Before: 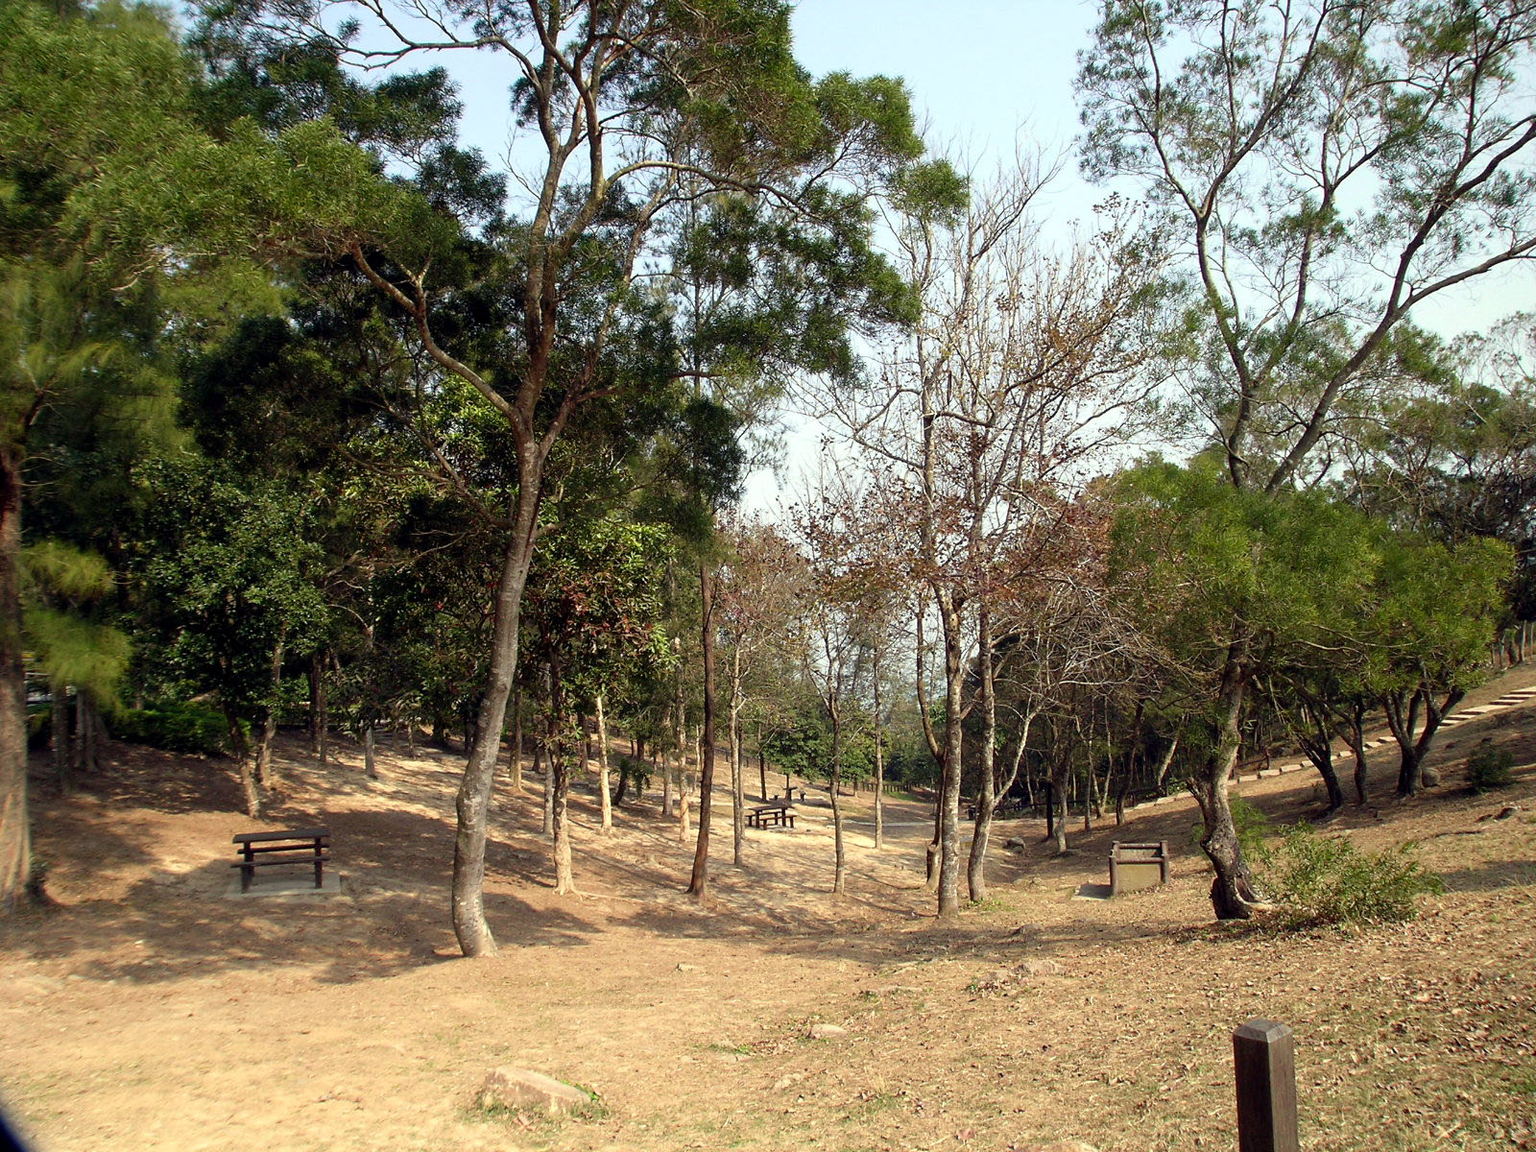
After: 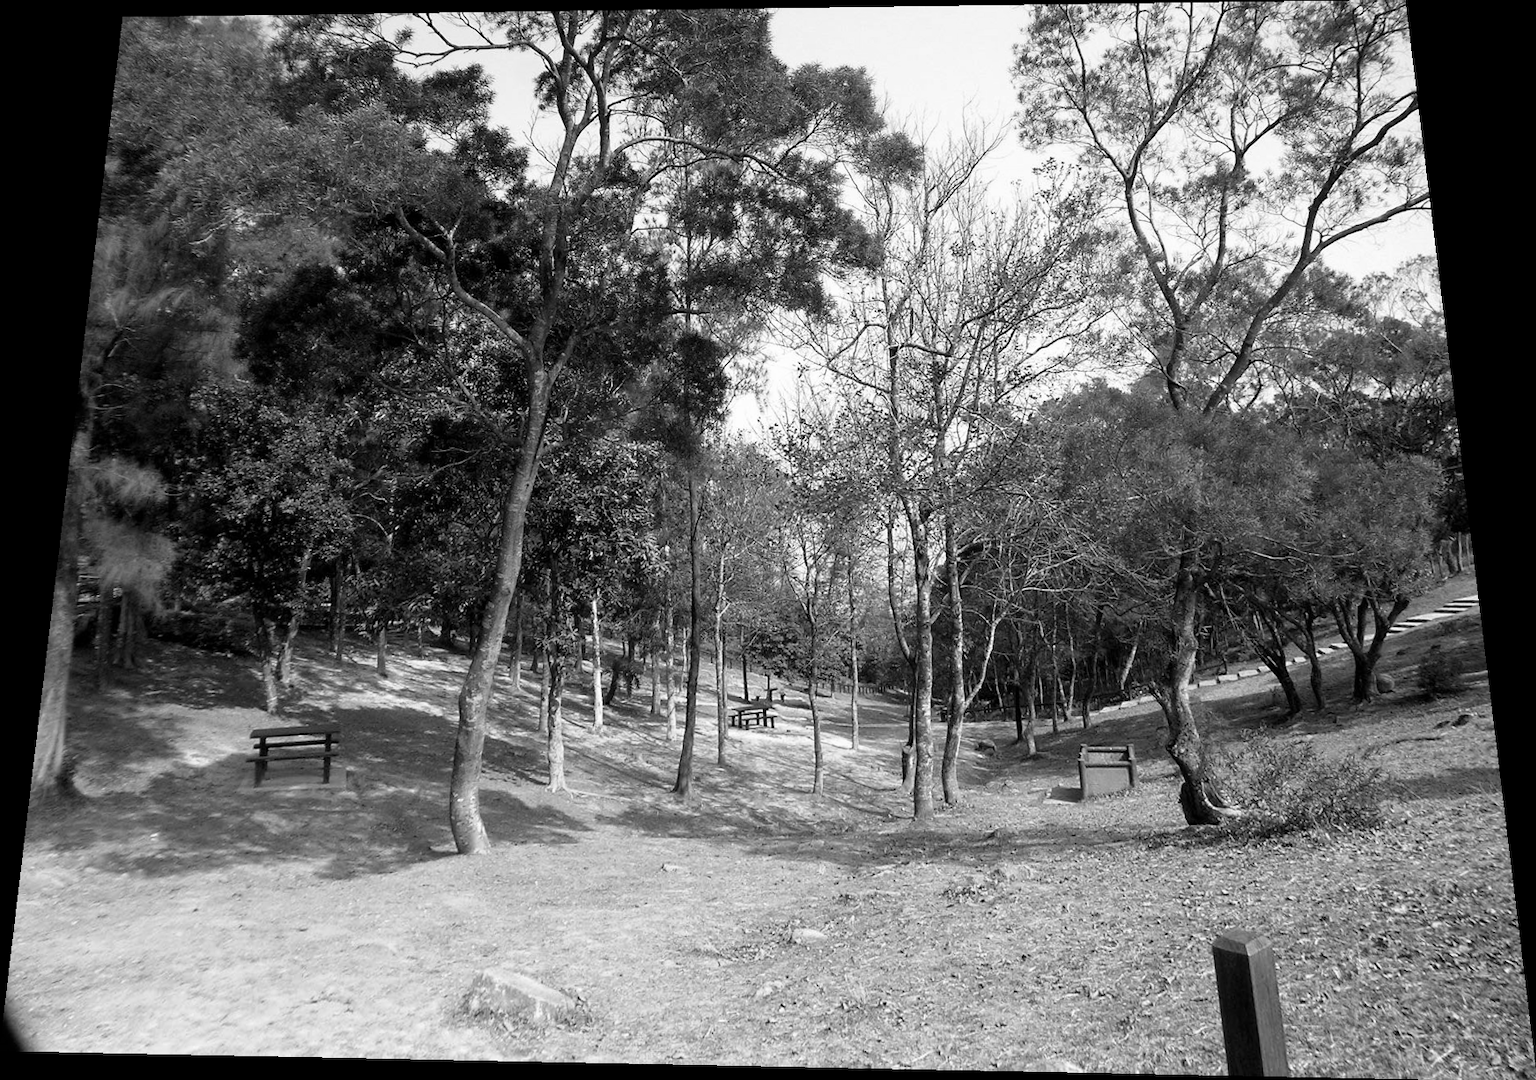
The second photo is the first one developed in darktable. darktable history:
rotate and perspective: rotation 0.128°, lens shift (vertical) -0.181, lens shift (horizontal) -0.044, shear 0.001, automatic cropping off
monochrome: on, module defaults
